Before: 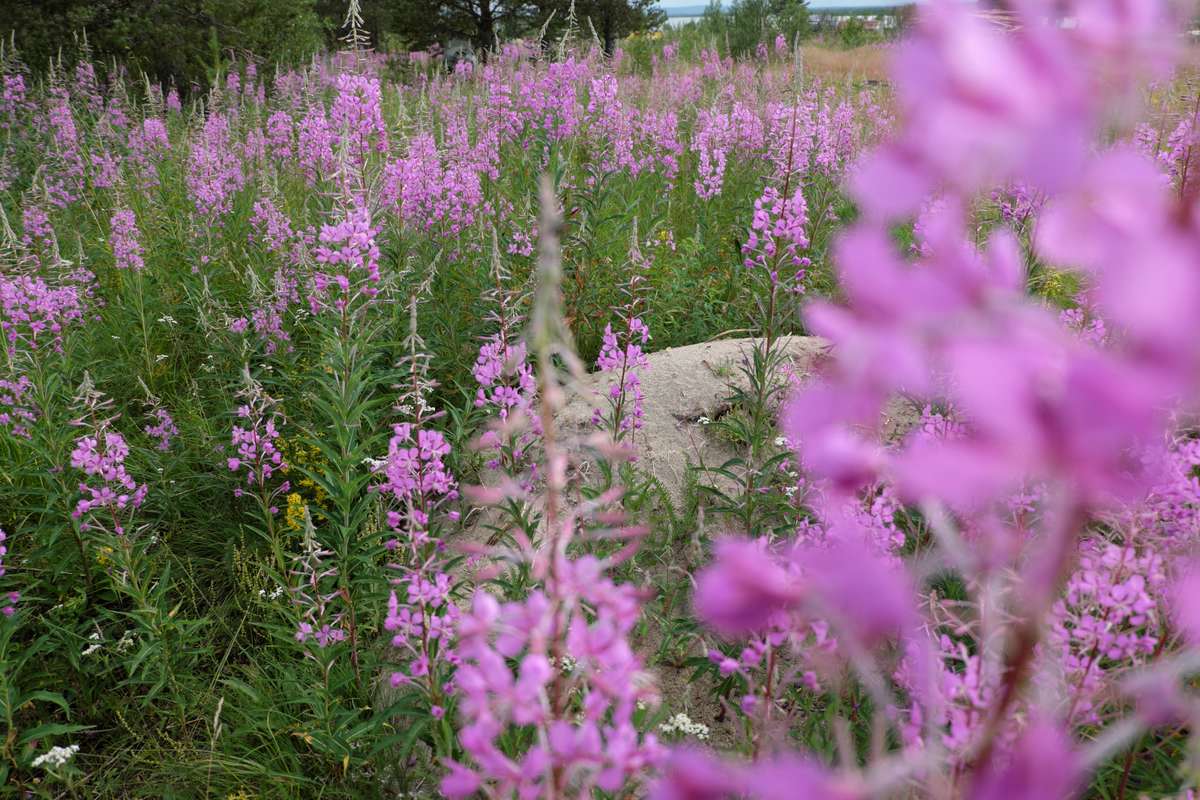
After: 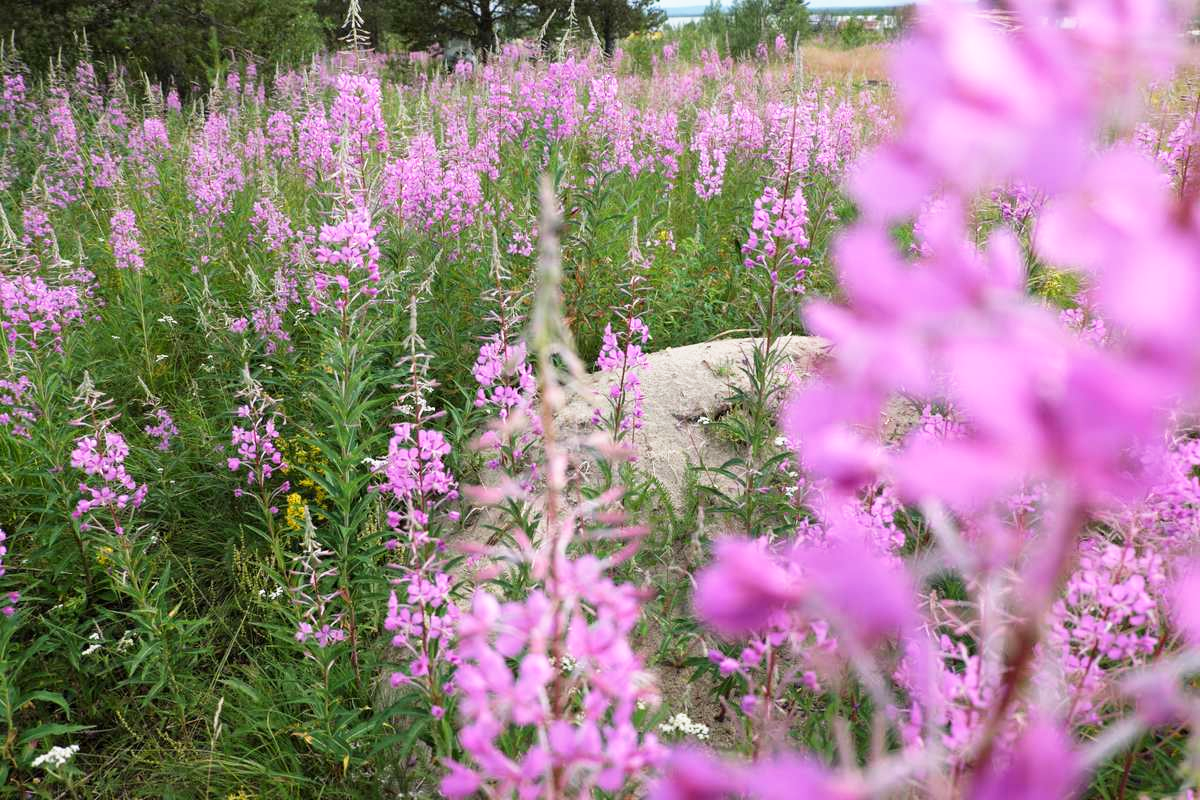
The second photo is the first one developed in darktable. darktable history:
base curve: curves: ch0 [(0, 0) (0.557, 0.834) (1, 1)], exposure shift 0.583, preserve colors none
